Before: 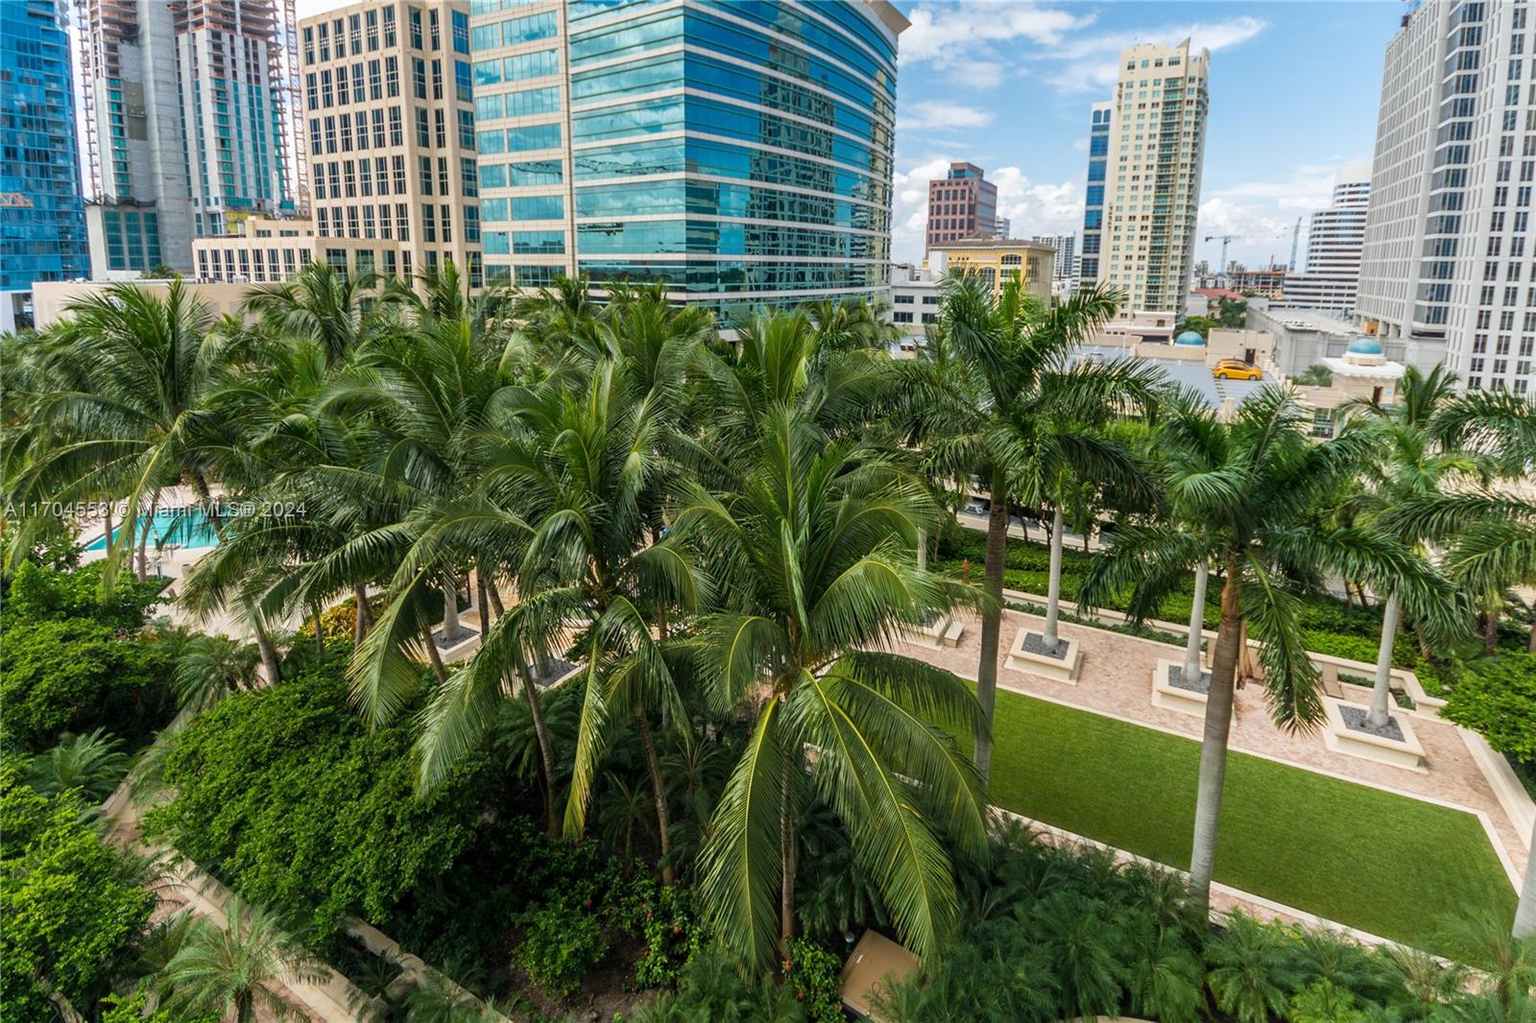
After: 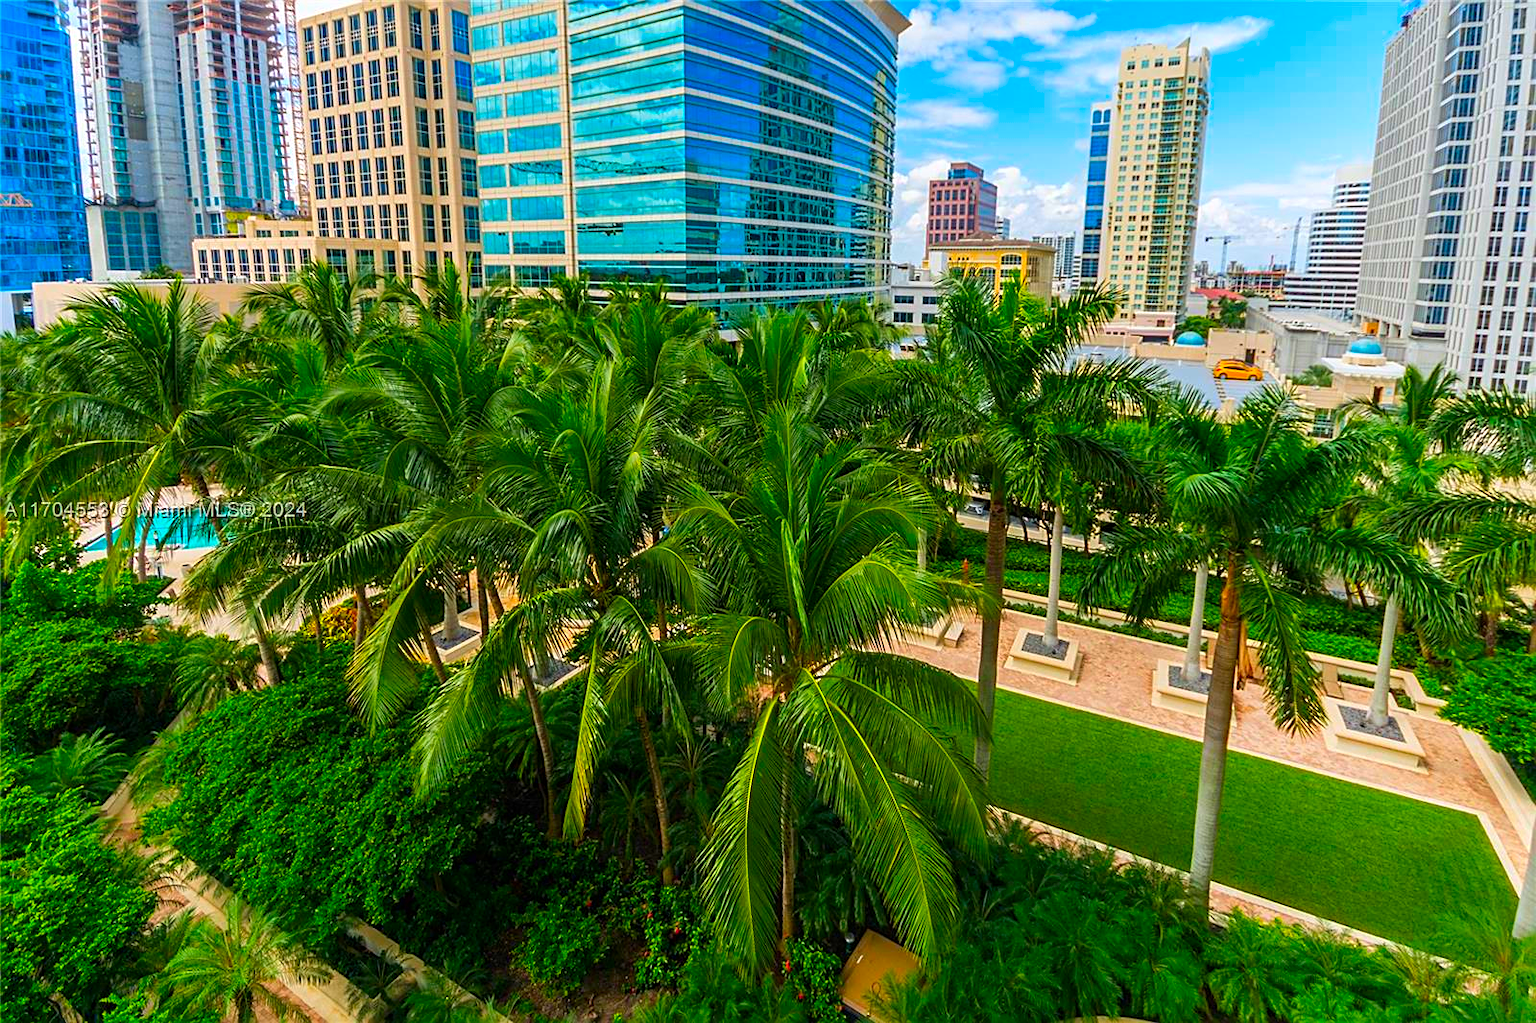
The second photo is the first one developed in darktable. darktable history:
sharpen: on, module defaults
color correction: highlights b* -0.017, saturation 2.21
